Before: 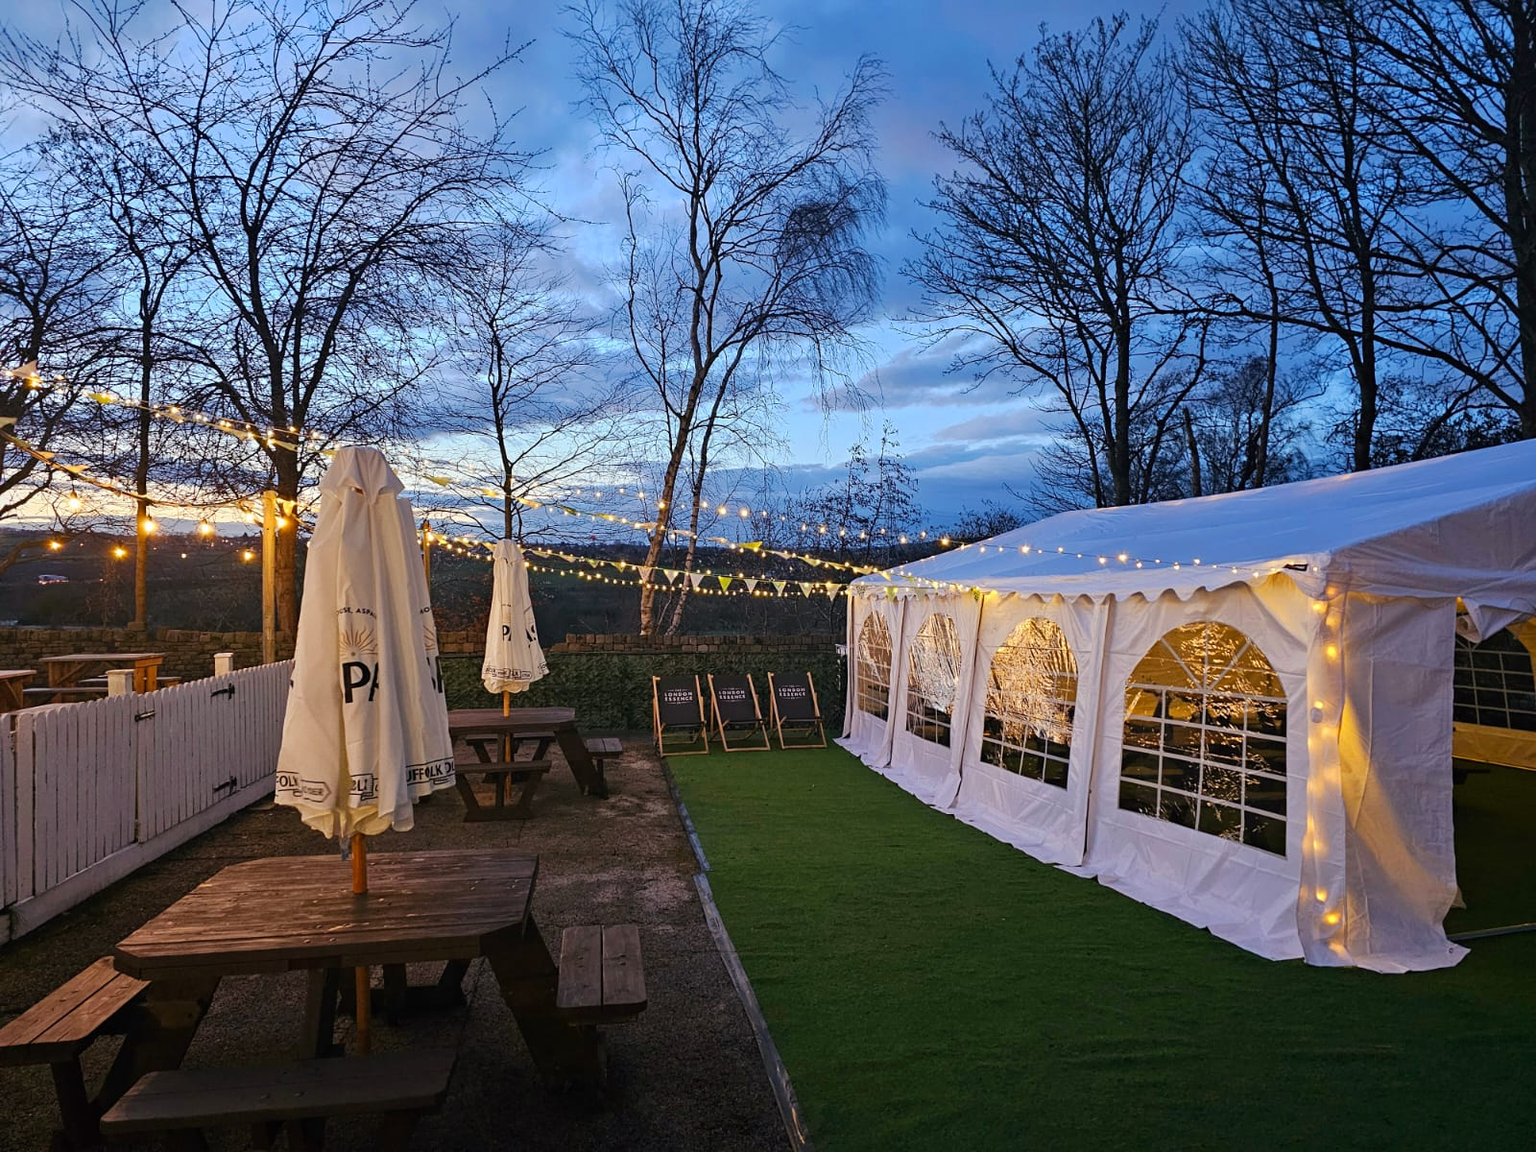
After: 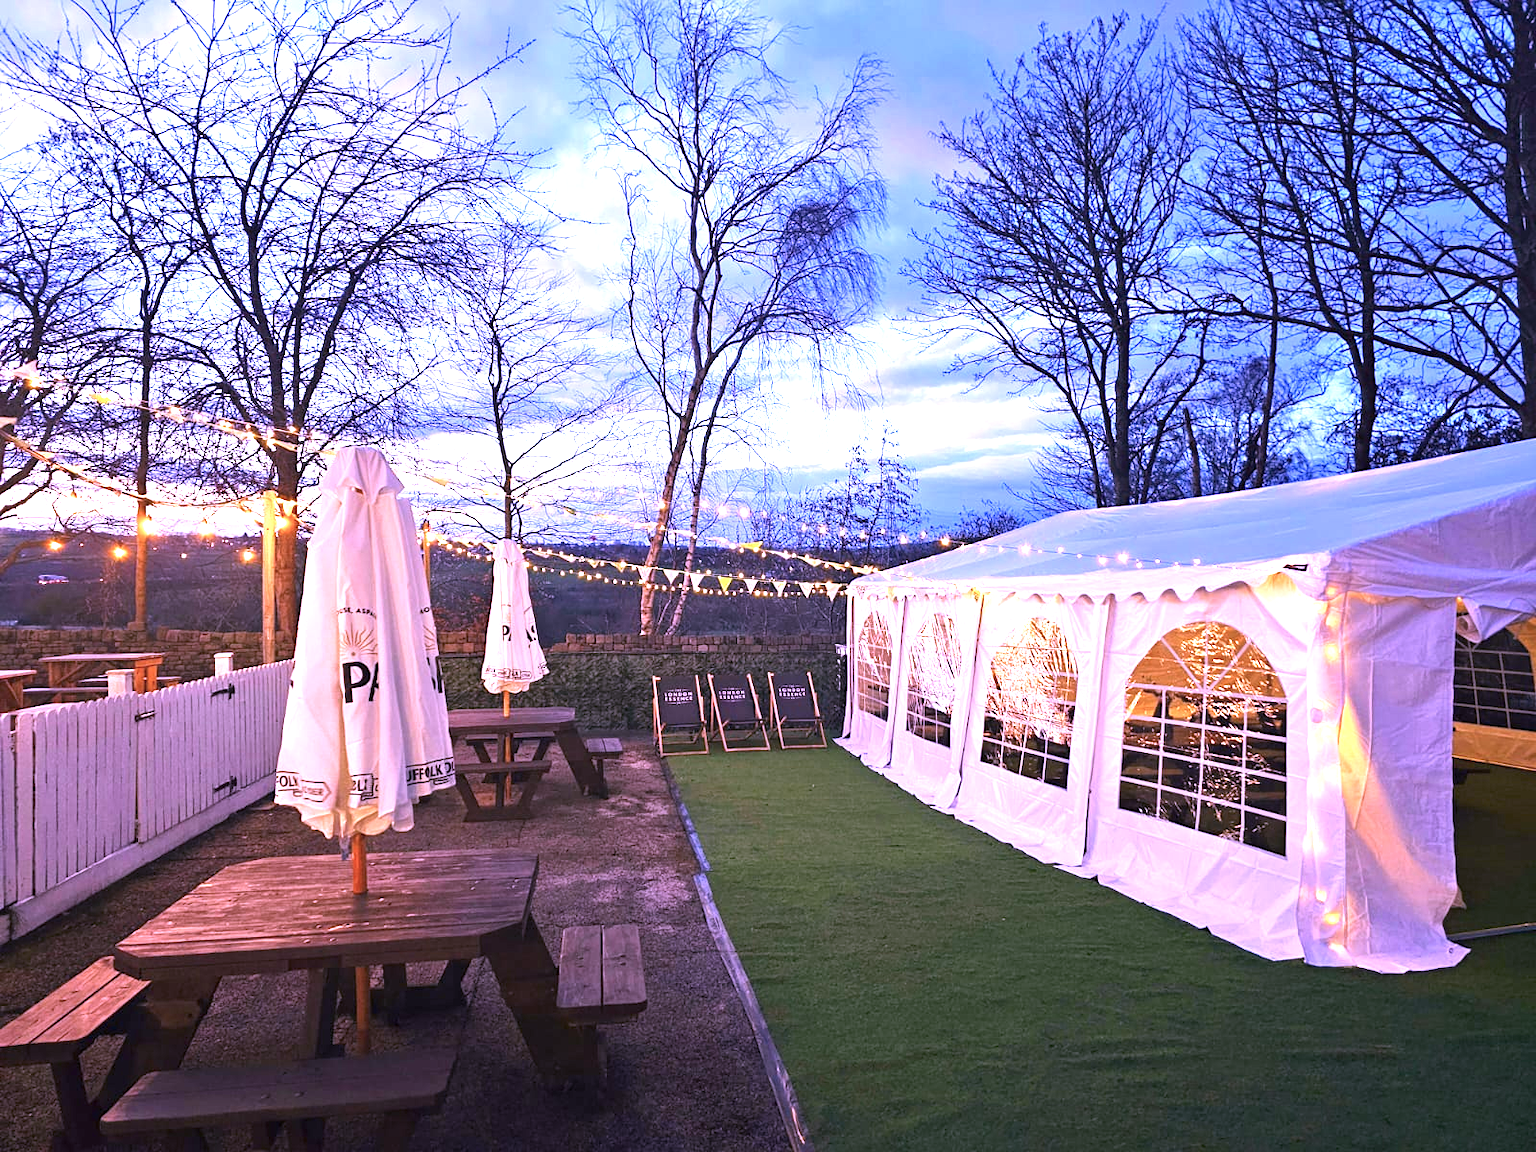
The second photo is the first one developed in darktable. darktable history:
color calibration: output R [1.107, -0.012, -0.003, 0], output B [0, 0, 1.308, 0], illuminant as shot in camera, x 0.378, y 0.381, temperature 4097.31 K
exposure: black level correction 0, exposure 1.454 EV, compensate highlight preservation false
